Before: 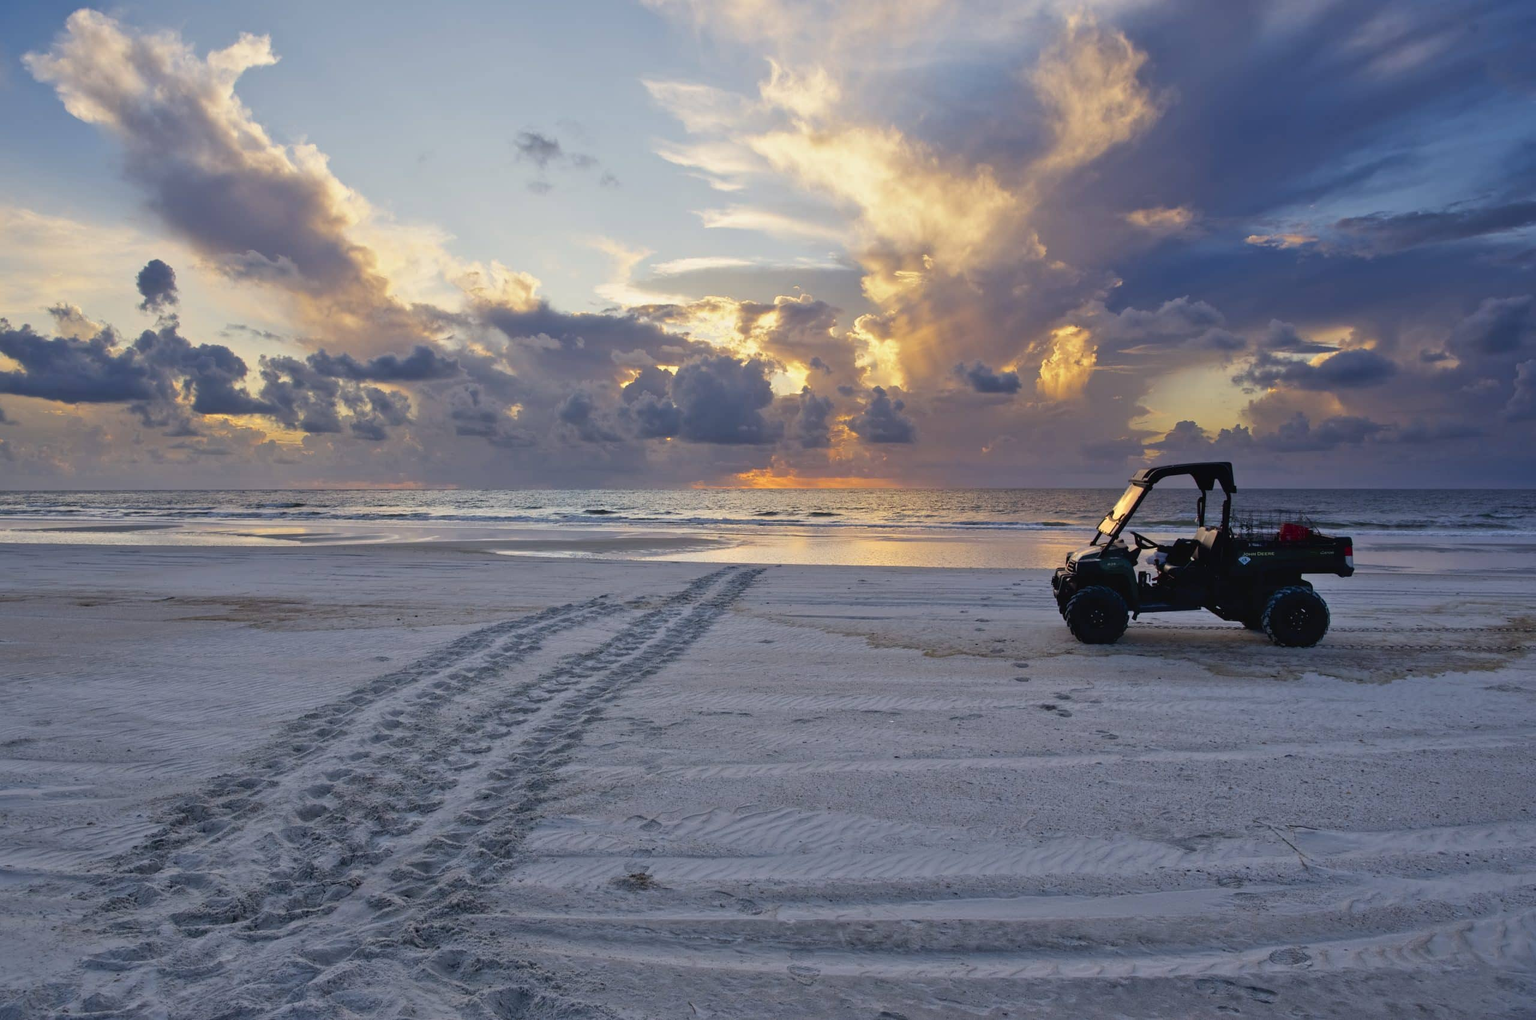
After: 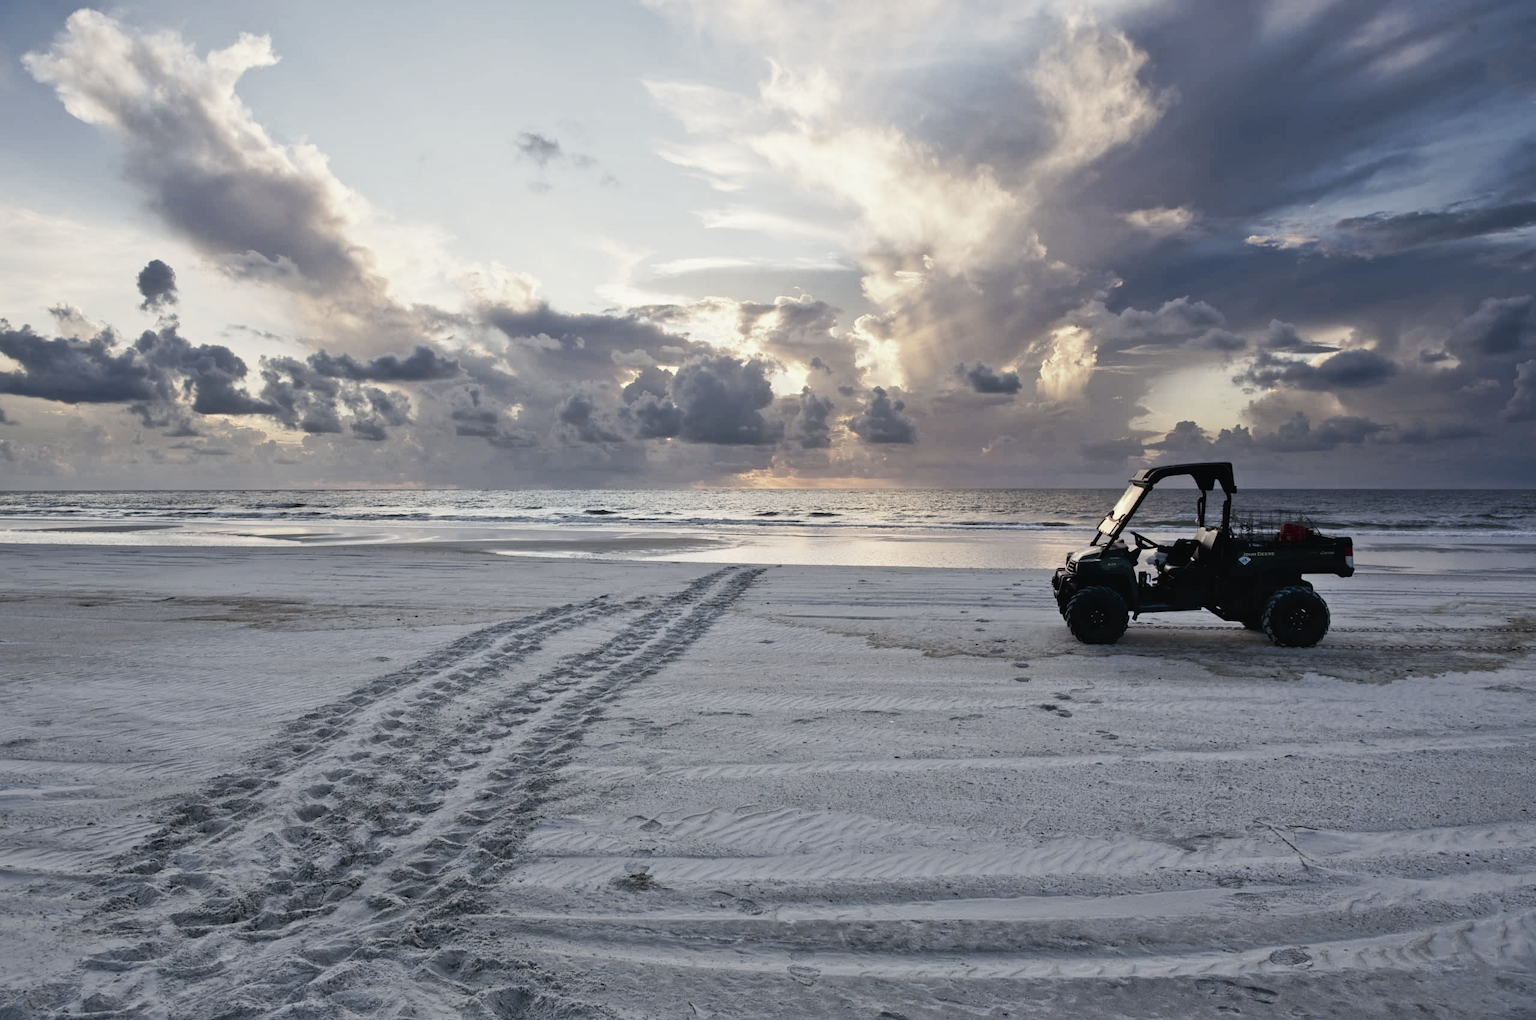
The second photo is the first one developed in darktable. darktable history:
tone curve: curves: ch0 [(0, 0) (0.003, 0.01) (0.011, 0.015) (0.025, 0.023) (0.044, 0.038) (0.069, 0.058) (0.1, 0.093) (0.136, 0.134) (0.177, 0.176) (0.224, 0.221) (0.277, 0.282) (0.335, 0.36) (0.399, 0.438) (0.468, 0.54) (0.543, 0.632) (0.623, 0.724) (0.709, 0.814) (0.801, 0.885) (0.898, 0.947) (1, 1)], preserve colors none
color look up table: target L [96.74, 88.93, 90.48, 81.01, 79.13, 77.76, 61.58, 69.91, 53.91, 45.91, 38.77, 22.47, 11.35, 200.5, 83.7, 83.14, 77.51, 74.64, 48.5, 34.71, 49.43, 33.65, 44.71, 32.96, 20.61, 17.72, 12.96, 93.96, 80.17, 75.29, 67.77, 36.77, 49.63, 50.04, 47.13, 37.53, 44.65, 37.21, 24.06, 17.36, 4.691, 6.867, 92.68, 76.25, 73.52, 69.1, 51.96, 35.3, 17.72], target a [-10.61, -15.09, -7.705, -28.74, -17.4, -22.46, -37.91, -11.75, -5.889, -8.351, -21.18, -13.95, 0.032, 0, -9.774, 0.697, 2.706, 12.81, 20.18, 39.73, 11.11, 39.83, 1.988, 17.15, 34.12, 11.5, 21.54, -0.738, 10.41, 1.613, 19.9, 44.46, -7.393, 26.75, 18.75, 32.91, 4.575, 8.963, 36.1, 27.23, 13.95, 7.373, -13.29, -31.2, -14.65, -2.448, -5.483, -13.31, -4.743], target b [21.49, 22.44, 5.646, 5.96, 9.67, 37.87, 28.91, 2.846, 9.766, 22.36, 13.35, 15.44, 3.821, 0, 45.75, 16.02, 23.09, 3.243, 27.89, 11.27, 19.94, -2.408, 1.271, 8.333, 19.38, 8.072, -1.282, -0.235, -8.238, -13.39, -18.27, -26.99, -28.2, -30.12, -4.141, -15.74, -15.86, -37.38, -37.86, -14.46, -29.05, -8.045, -3.499, -14.93, -17.07, -4.301, -15.66, -3.251, -12.15], num patches 49
